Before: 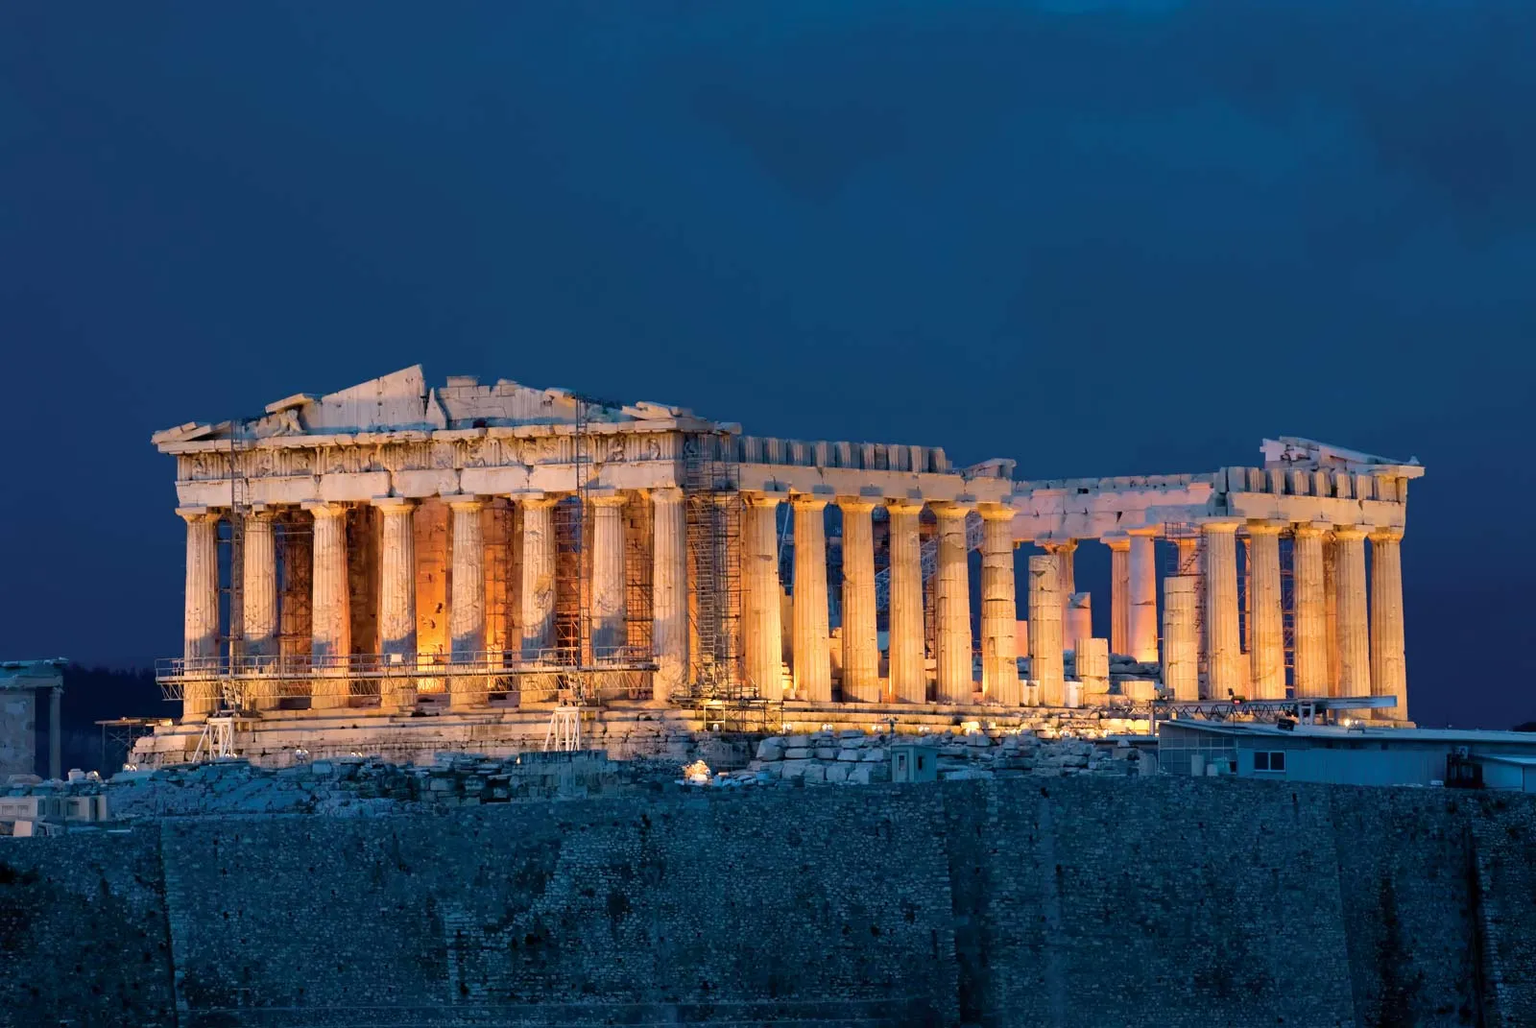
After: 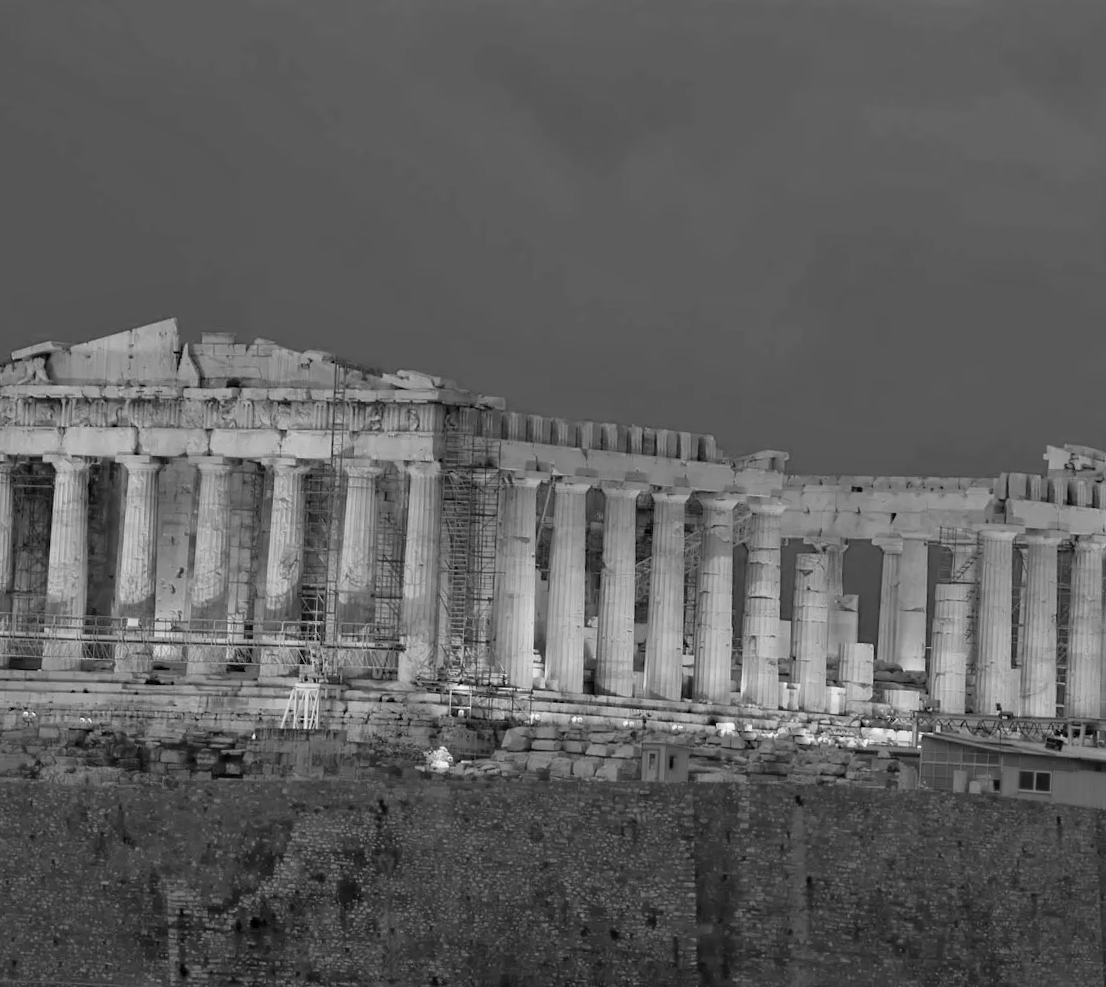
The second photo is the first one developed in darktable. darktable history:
crop and rotate: angle -3.27°, left 14.277%, top 0.028%, right 10.766%, bottom 0.028%
exposure: black level correction 0.001, exposure 0.5 EV, compensate exposure bias true, compensate highlight preservation false
color calibration: output gray [0.18, 0.41, 0.41, 0], gray › normalize channels true, illuminant same as pipeline (D50), adaptation XYZ, x 0.346, y 0.359, gamut compression 0
tone equalizer: -8 EV 0.25 EV, -7 EV 0.417 EV, -6 EV 0.417 EV, -5 EV 0.25 EV, -3 EV -0.25 EV, -2 EV -0.417 EV, -1 EV -0.417 EV, +0 EV -0.25 EV, edges refinement/feathering 500, mask exposure compensation -1.57 EV, preserve details guided filter
